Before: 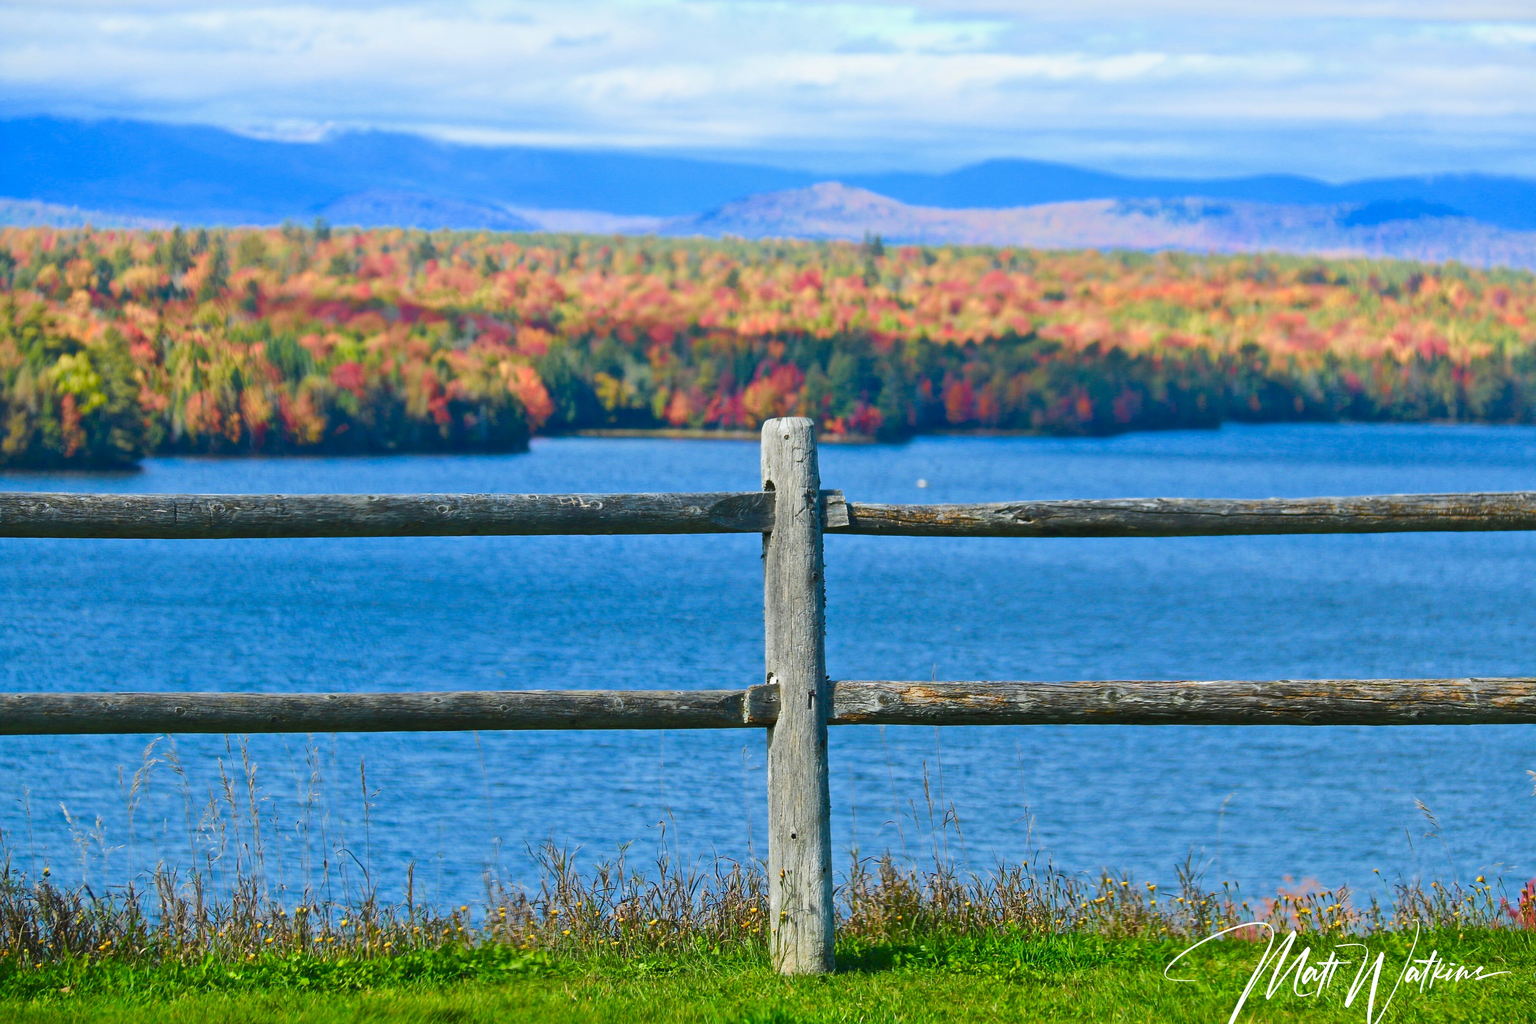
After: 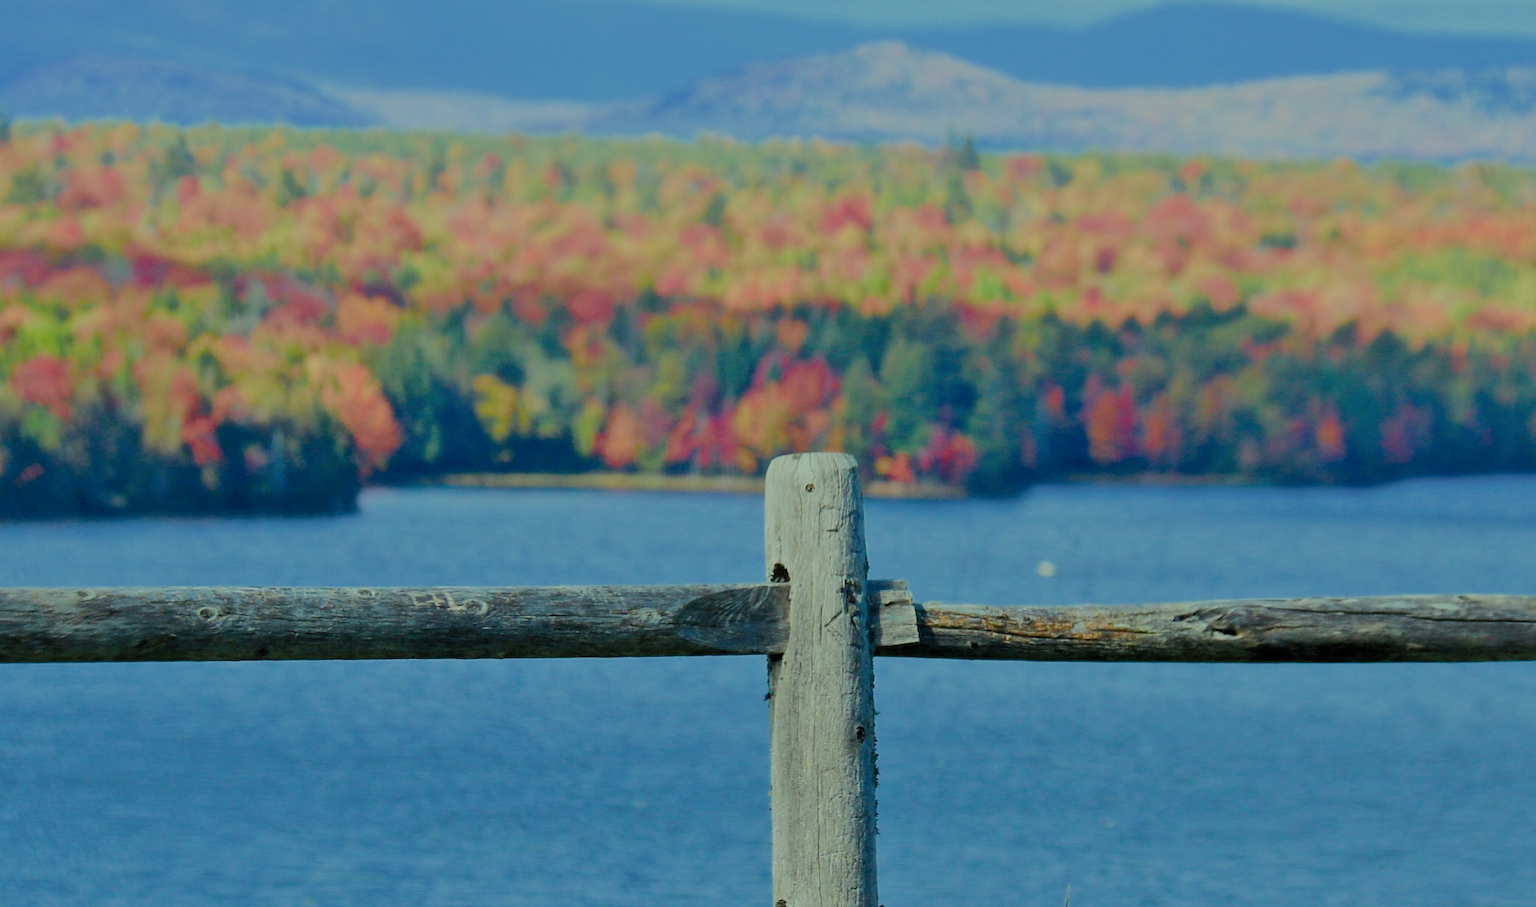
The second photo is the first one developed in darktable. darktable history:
crop: left 21.131%, top 15.505%, right 21.745%, bottom 33.875%
filmic rgb: black relative exposure -4.47 EV, white relative exposure 6.61 EV, threshold 3.03 EV, hardness 1.9, contrast 0.501, enable highlight reconstruction true
color balance rgb: highlights gain › luminance 15.665%, highlights gain › chroma 6.984%, highlights gain › hue 124.38°, perceptual saturation grading › global saturation 0.599%
